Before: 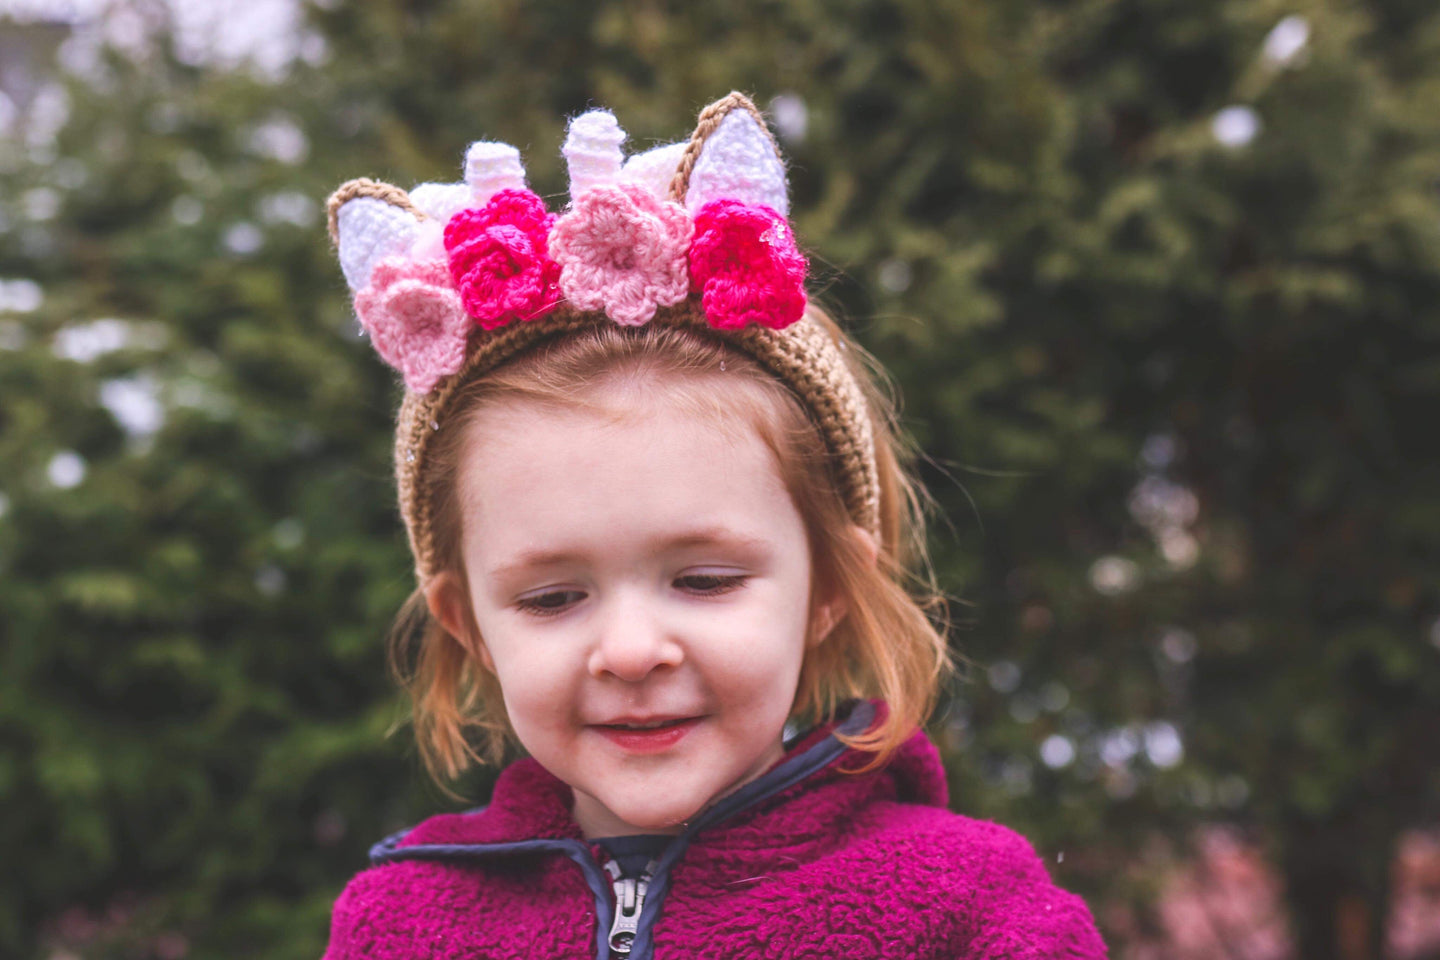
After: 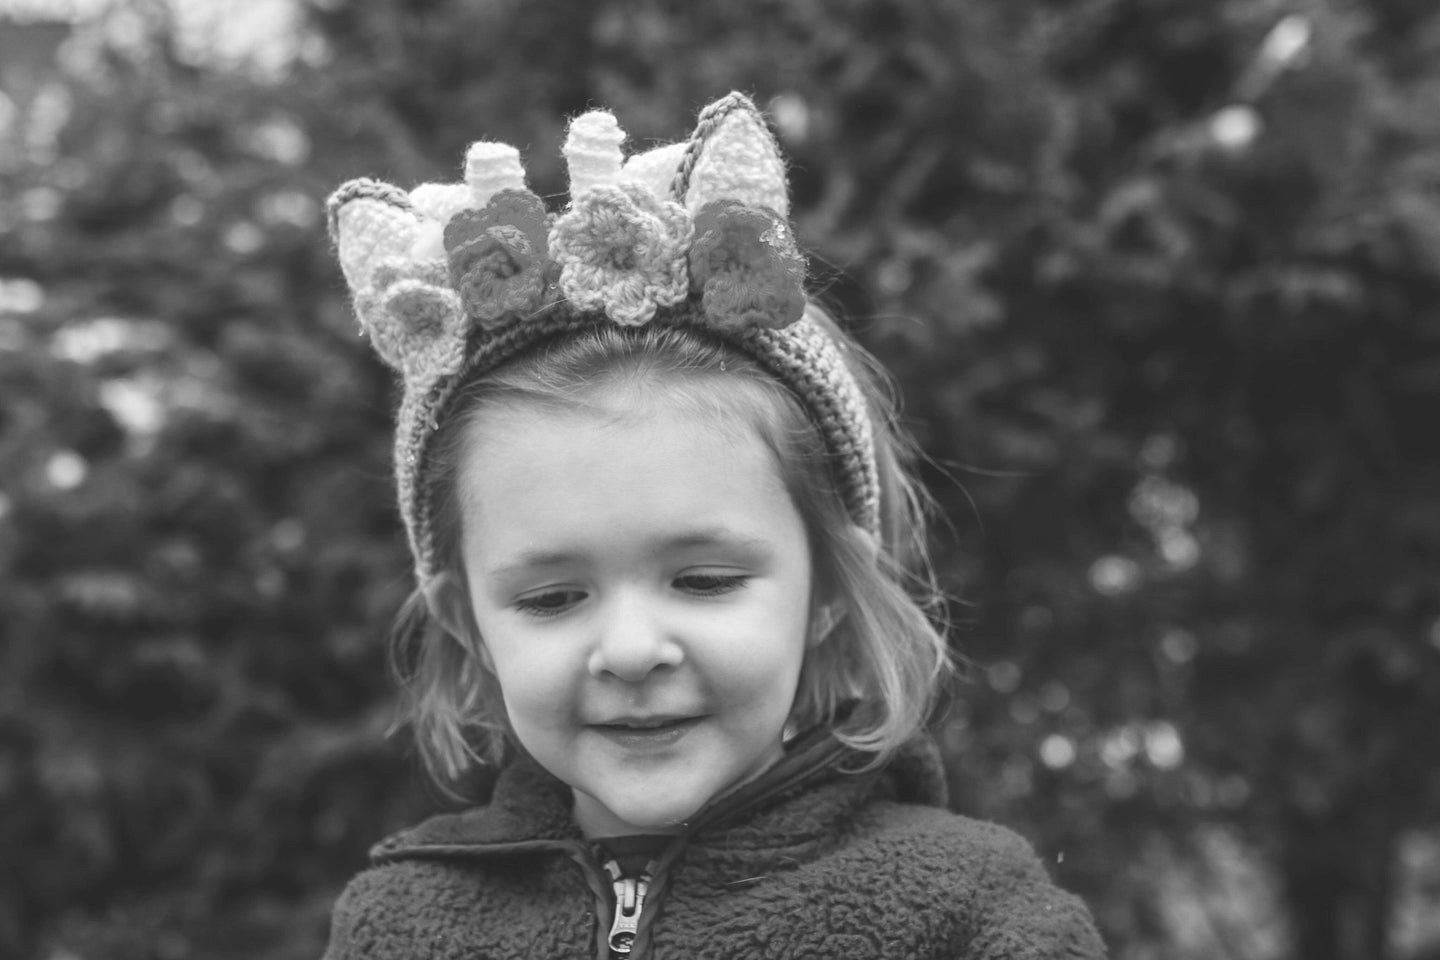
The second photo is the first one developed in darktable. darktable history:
color zones: curves: ch0 [(0.25, 0.5) (0.423, 0.5) (0.443, 0.5) (0.521, 0.756) (0.568, 0.5) (0.576, 0.5) (0.75, 0.5)]; ch1 [(0.25, 0.5) (0.423, 0.5) (0.443, 0.5) (0.539, 0.873) (0.624, 0.565) (0.631, 0.5) (0.75, 0.5)]
monochrome: on, module defaults
